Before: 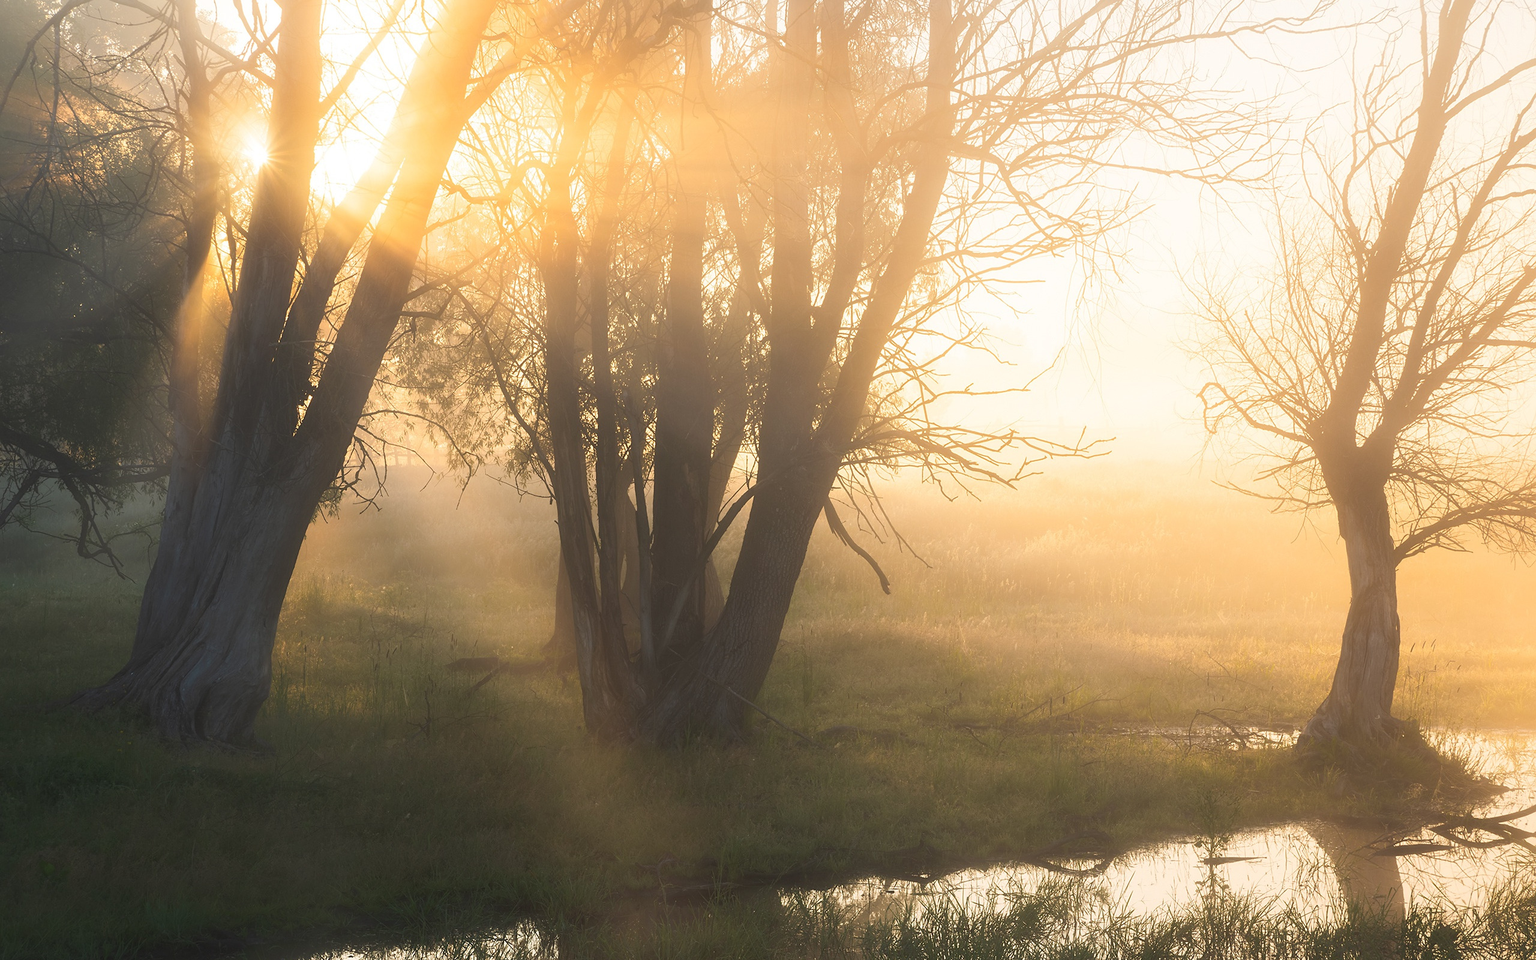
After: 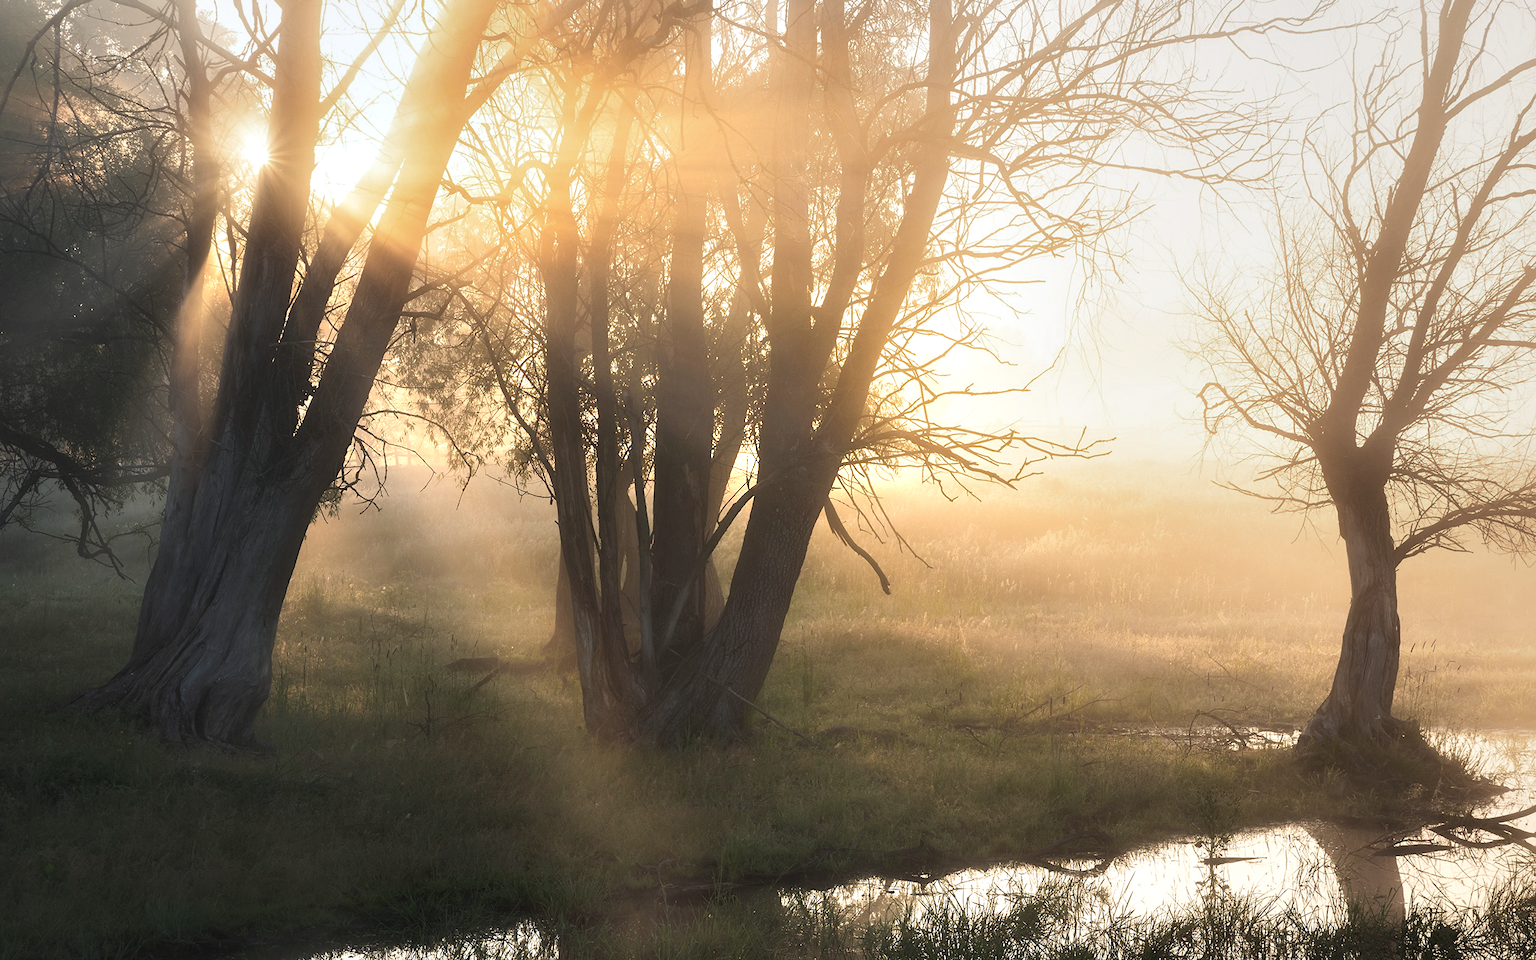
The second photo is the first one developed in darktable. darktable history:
contrast equalizer: y [[0.6 ×6], [0.55 ×6], [0 ×6], [0 ×6], [0 ×6]]
vignetting: fall-off start 16.39%, fall-off radius 101.01%, brightness -0.193, saturation -0.292, width/height ratio 0.713, unbound false
